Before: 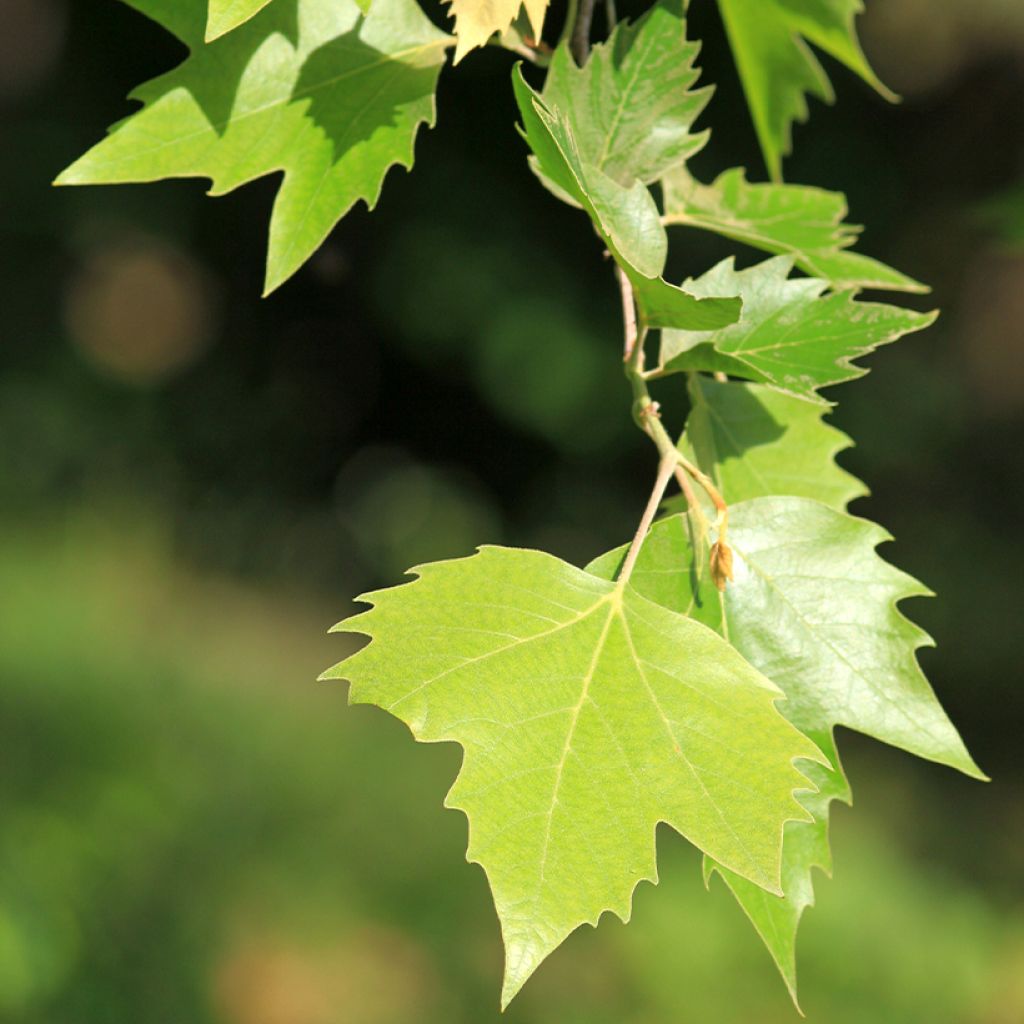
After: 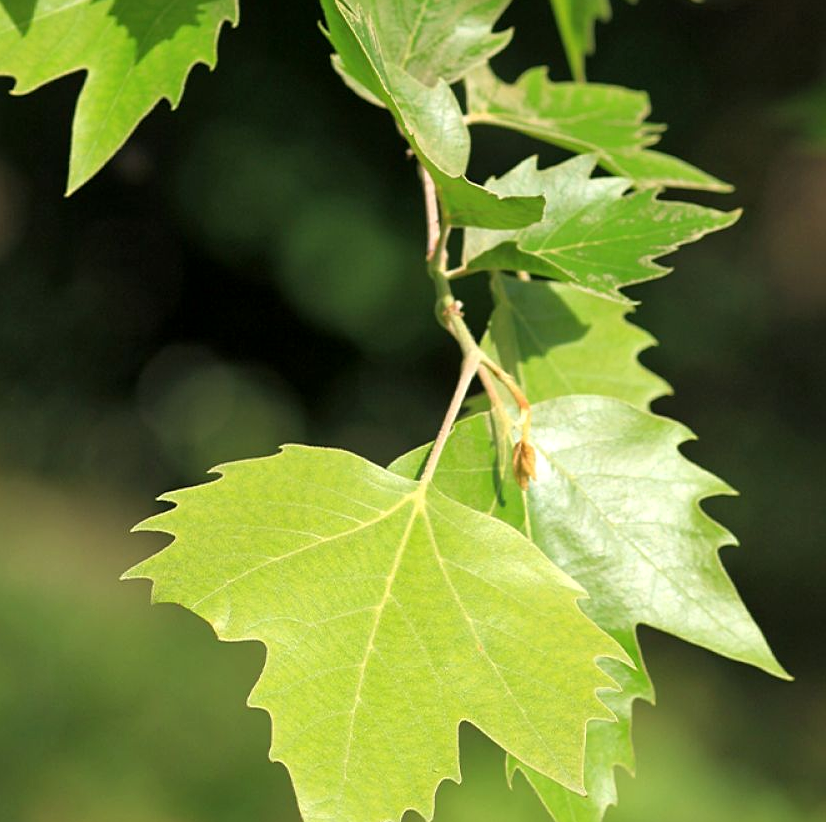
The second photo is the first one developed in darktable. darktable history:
crop: left 19.266%, top 9.892%, right 0%, bottom 9.742%
local contrast: mode bilateral grid, contrast 21, coarseness 50, detail 120%, midtone range 0.2
sharpen: amount 0.215
